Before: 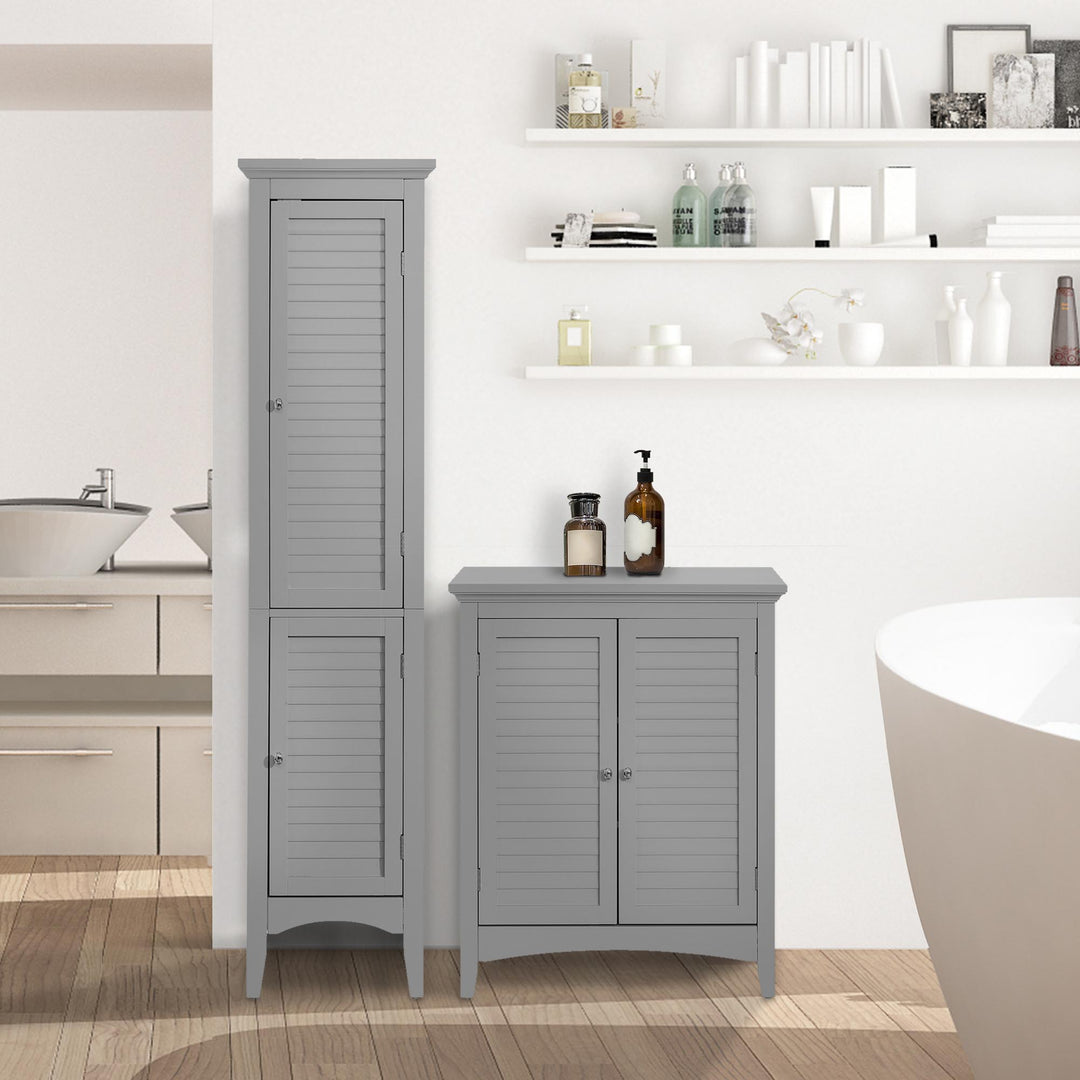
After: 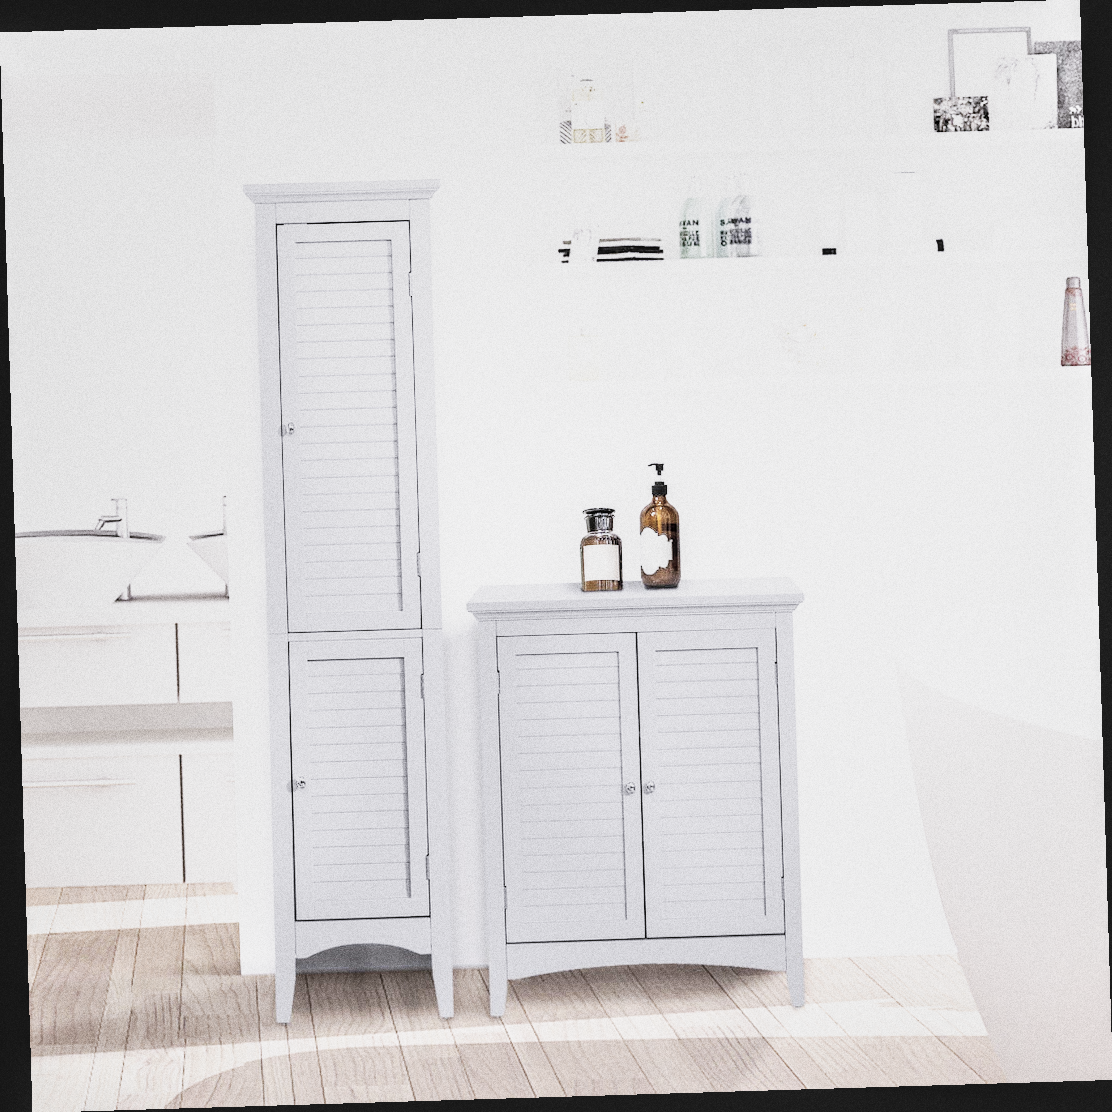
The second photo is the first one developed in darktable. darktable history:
grain: coarseness 0.09 ISO, strength 40%
rotate and perspective: rotation -1.75°, automatic cropping off
exposure: black level correction 0, exposure 0.4 EV, compensate exposure bias true, compensate highlight preservation false
contrast brightness saturation: brightness 0.18, saturation -0.5
tone equalizer: -7 EV 0.13 EV, smoothing diameter 25%, edges refinement/feathering 10, preserve details guided filter
local contrast: on, module defaults
base curve: curves: ch0 [(0, 0) (0.007, 0.004) (0.027, 0.03) (0.046, 0.07) (0.207, 0.54) (0.442, 0.872) (0.673, 0.972) (1, 1)], preserve colors none
white balance: red 1.004, blue 1.096
